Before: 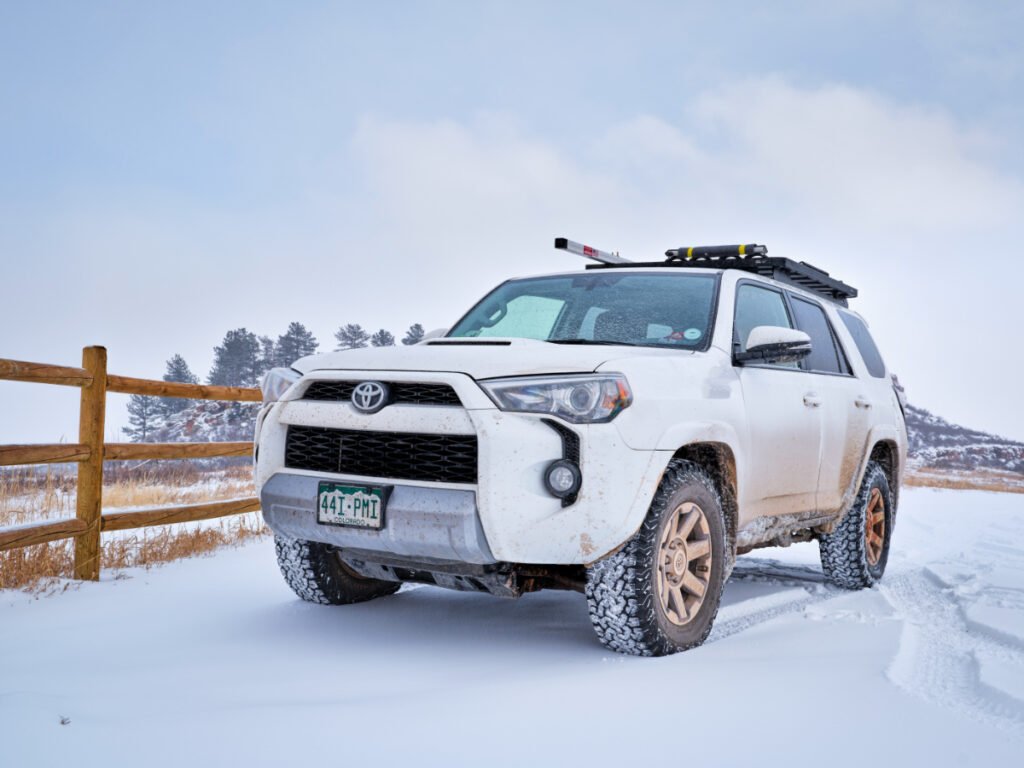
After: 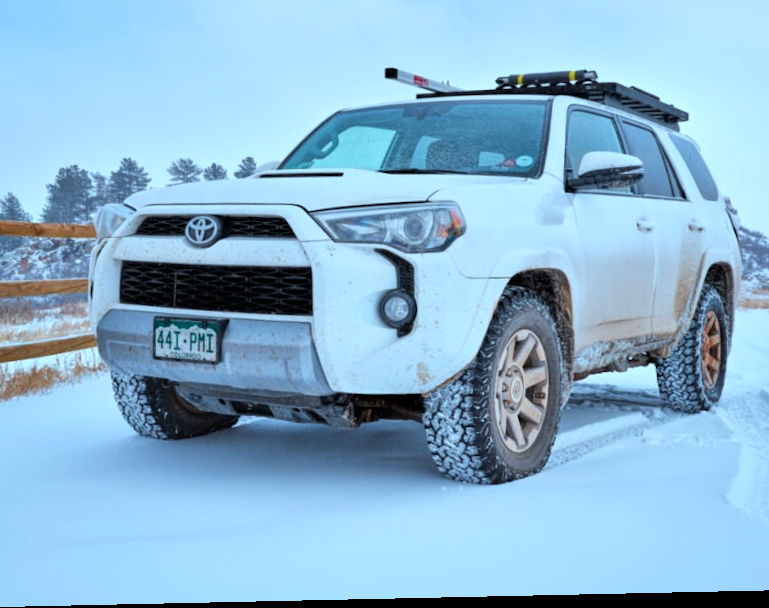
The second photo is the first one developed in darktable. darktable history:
crop: left 16.871%, top 22.857%, right 9.116%
color correction: highlights a* -11.71, highlights b* -15.58
rotate and perspective: rotation -1.24°, automatic cropping off
